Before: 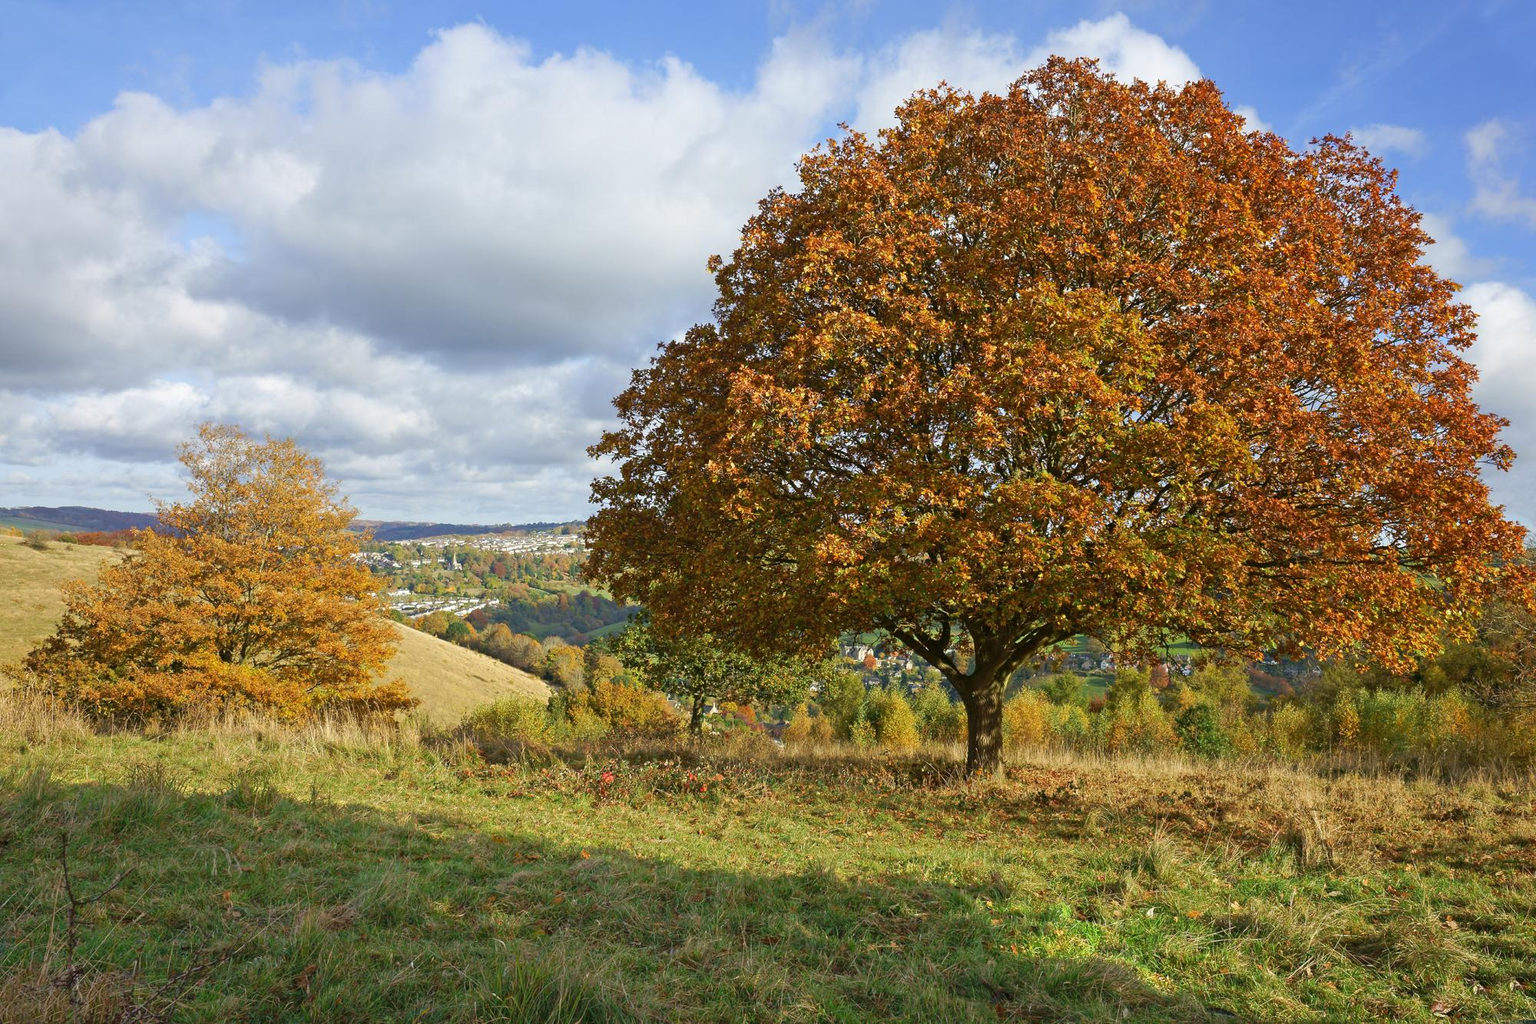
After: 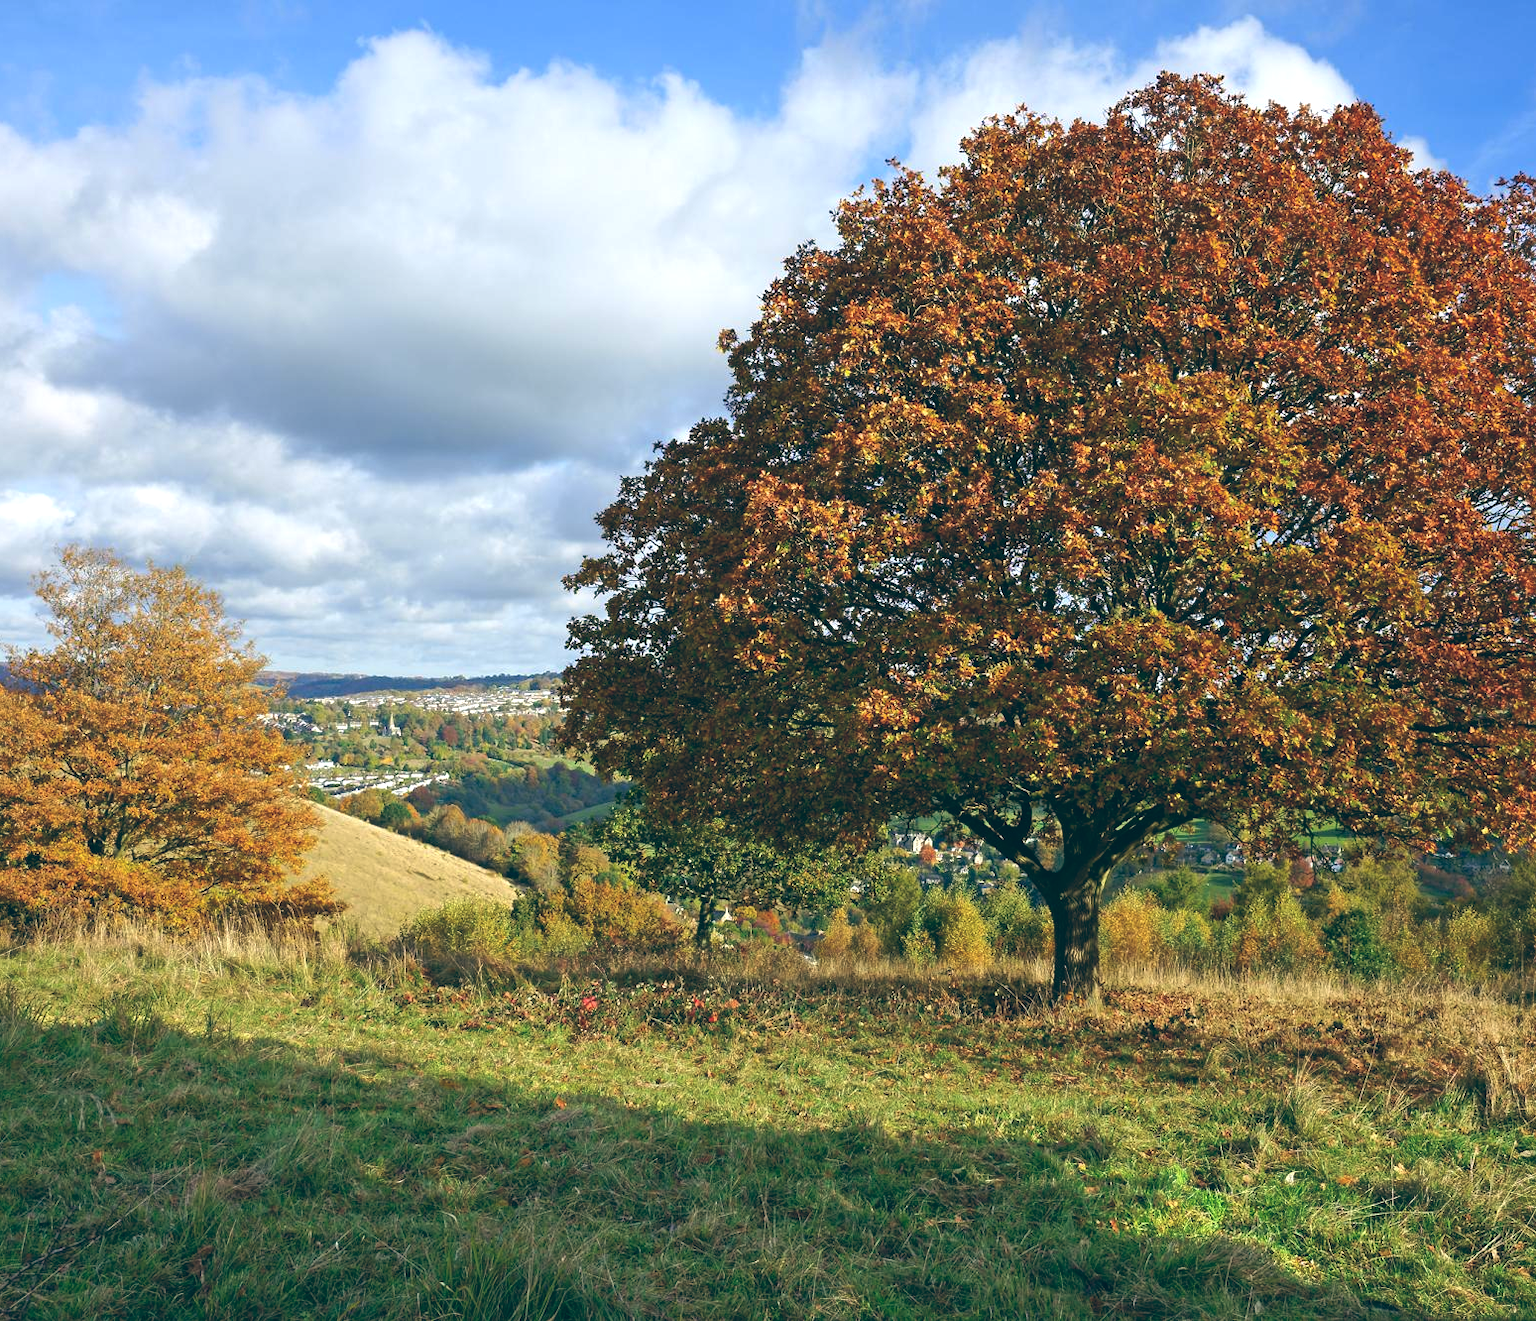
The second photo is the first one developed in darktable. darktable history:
exposure: black level correction 0.004, exposure 0.014 EV, compensate highlight preservation false
color balance: lift [1.016, 0.983, 1, 1.017], gamma [0.958, 1, 1, 1], gain [0.981, 1.007, 0.993, 1.002], input saturation 118.26%, contrast 13.43%, contrast fulcrum 21.62%, output saturation 82.76%
crop: left 9.88%, right 12.664%
